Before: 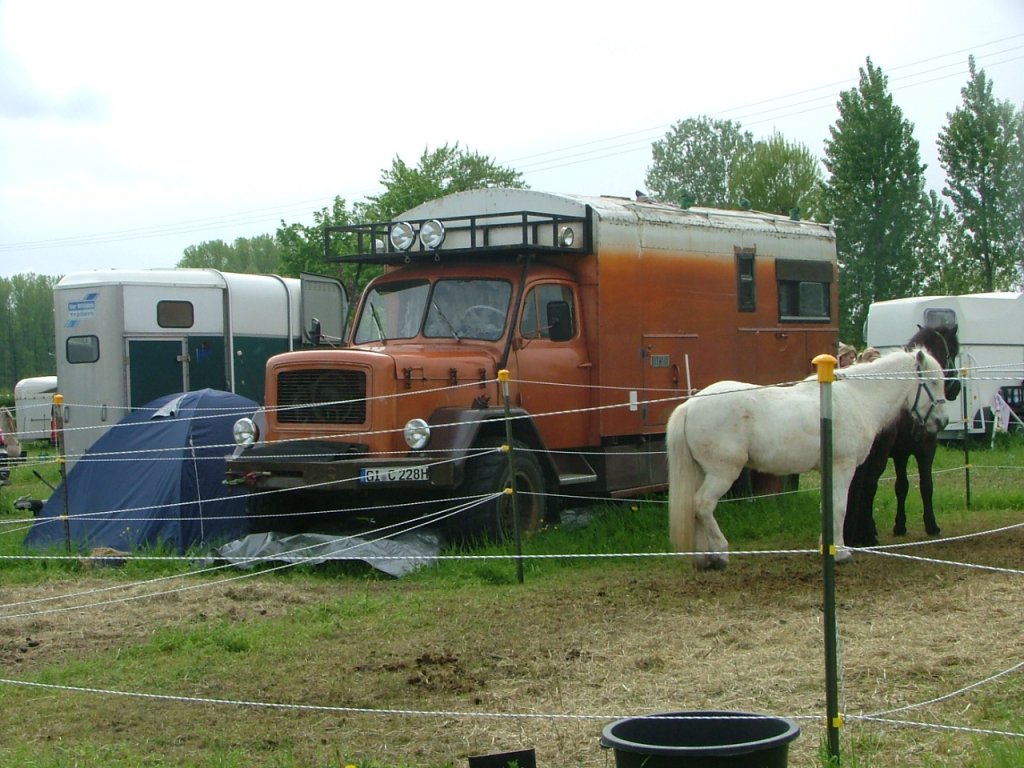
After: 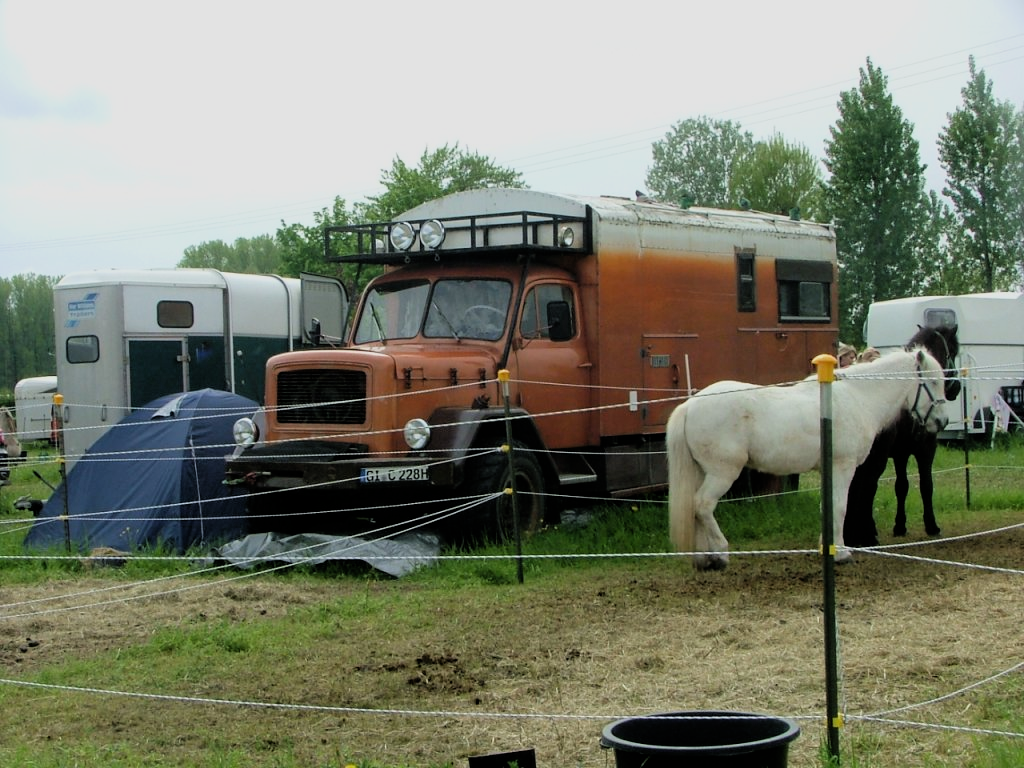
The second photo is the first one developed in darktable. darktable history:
filmic rgb: black relative exposure -7.76 EV, white relative exposure 4.42 EV, hardness 3.75, latitude 49.79%, contrast 1.1, color science v4 (2020)
